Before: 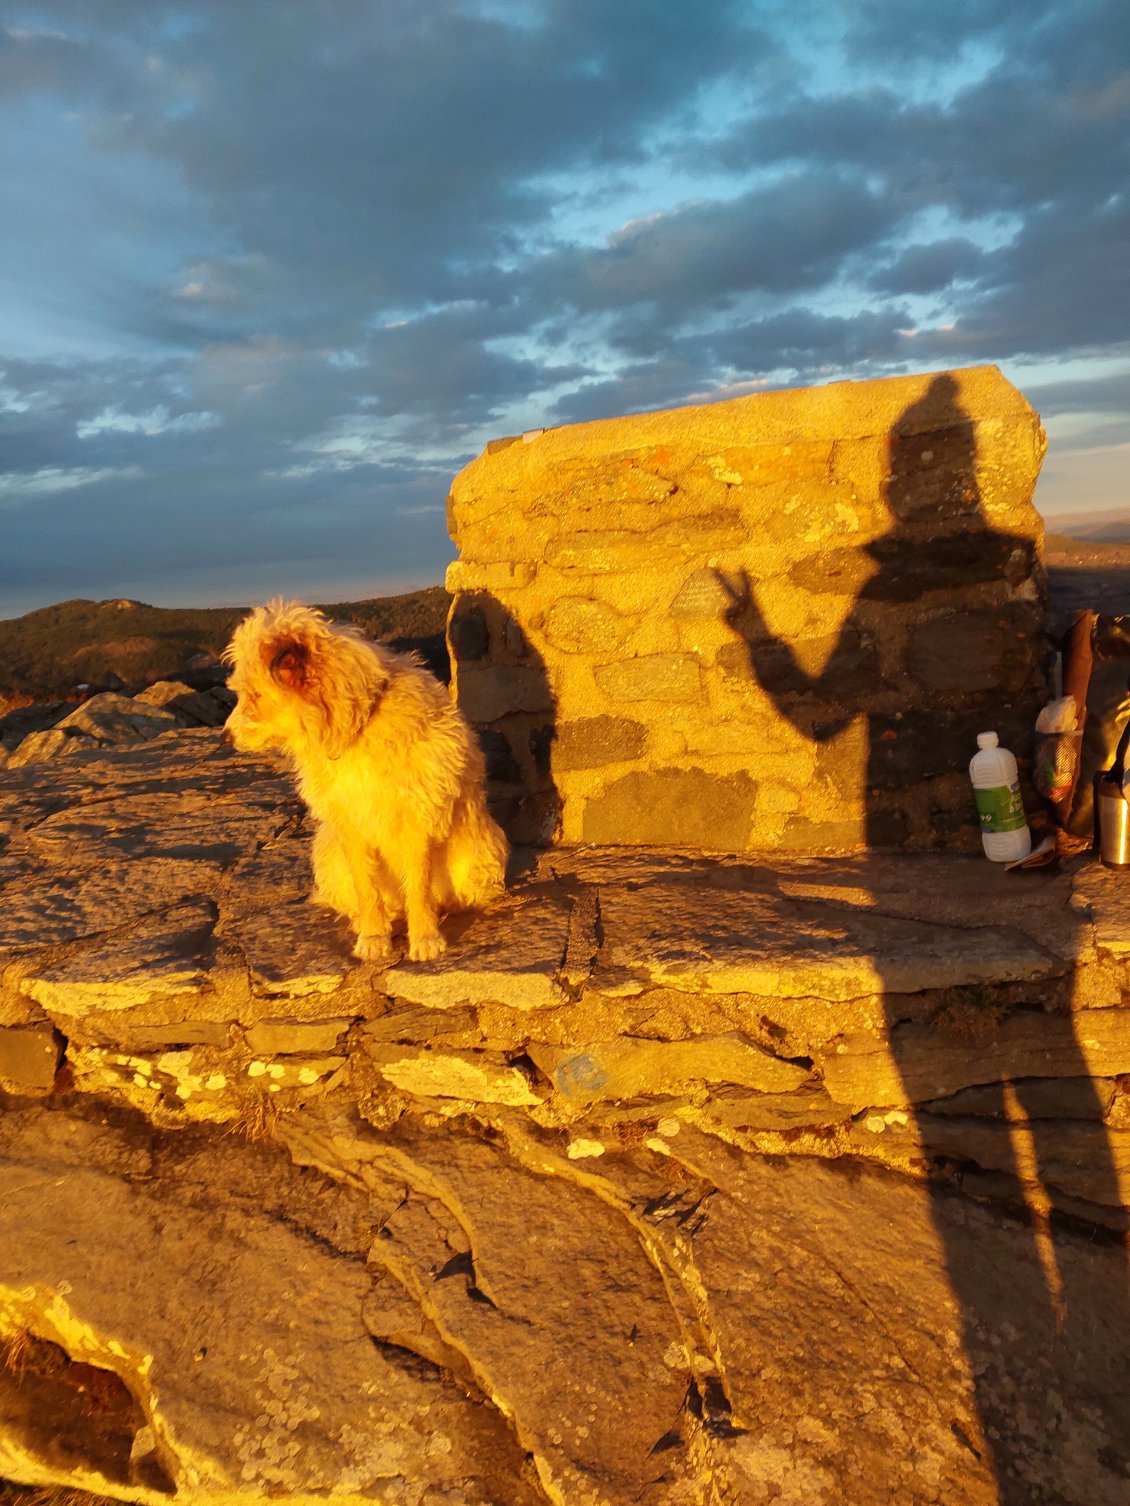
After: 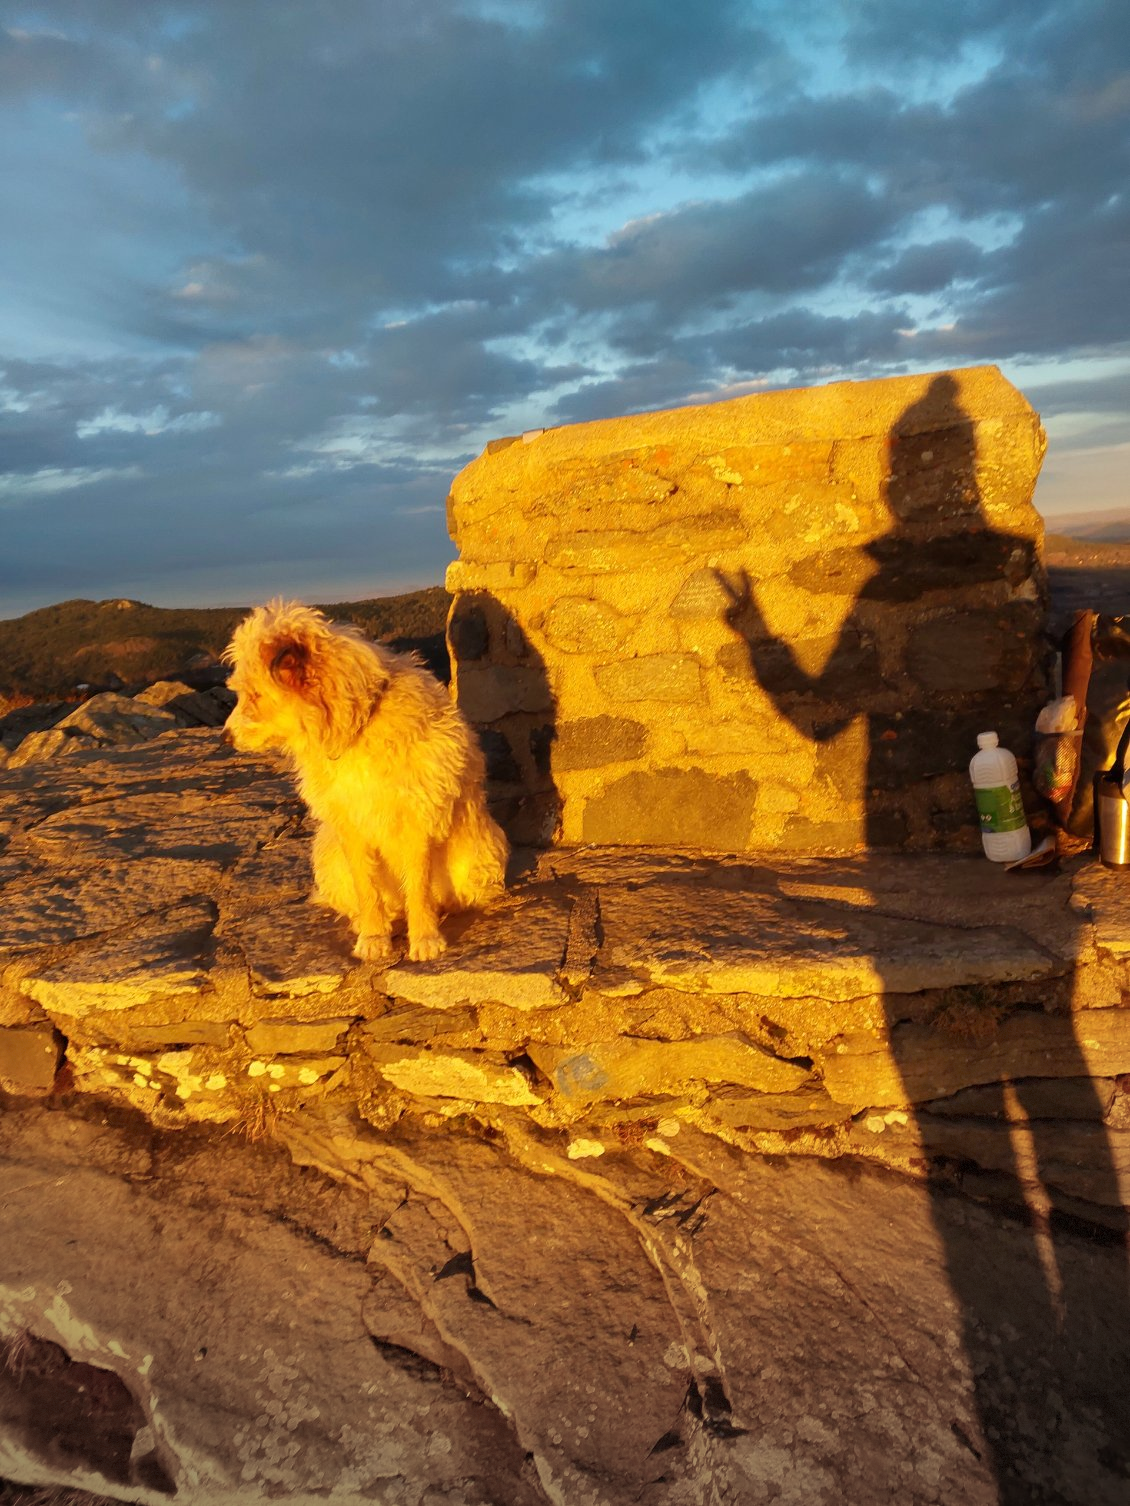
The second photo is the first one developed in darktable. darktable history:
color correction: highlights b* 0.021
vignetting: fall-off start 99.8%, fall-off radius 71.85%, brightness -0.575, center (-0.053, -0.359), width/height ratio 1.173, dithering 8-bit output
